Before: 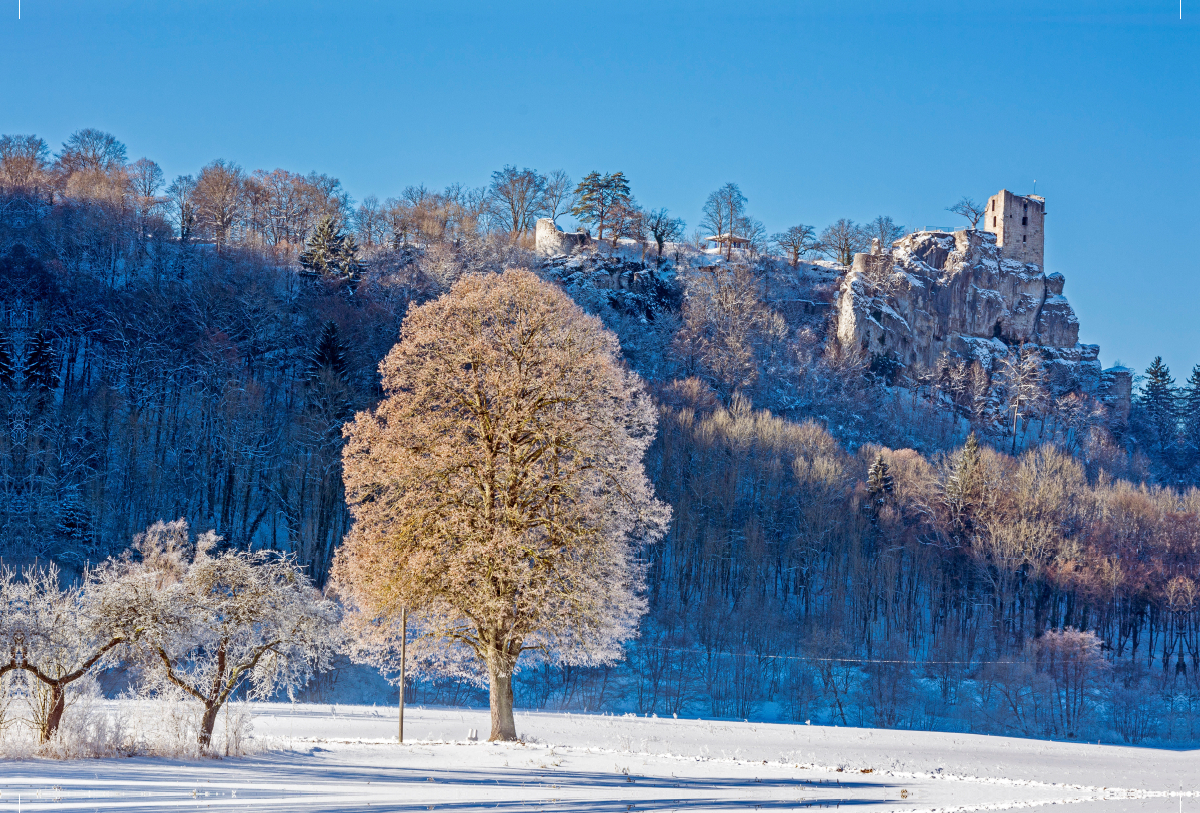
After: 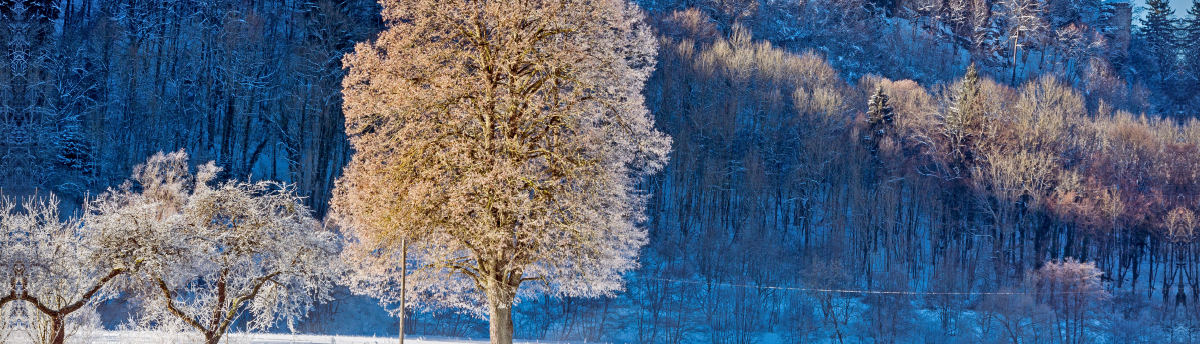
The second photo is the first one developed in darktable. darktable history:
crop: top 45.417%, bottom 12.226%
vignetting: fall-off start 91.46%, unbound false
shadows and highlights: shadows 34.3, highlights -35.22, soften with gaussian
